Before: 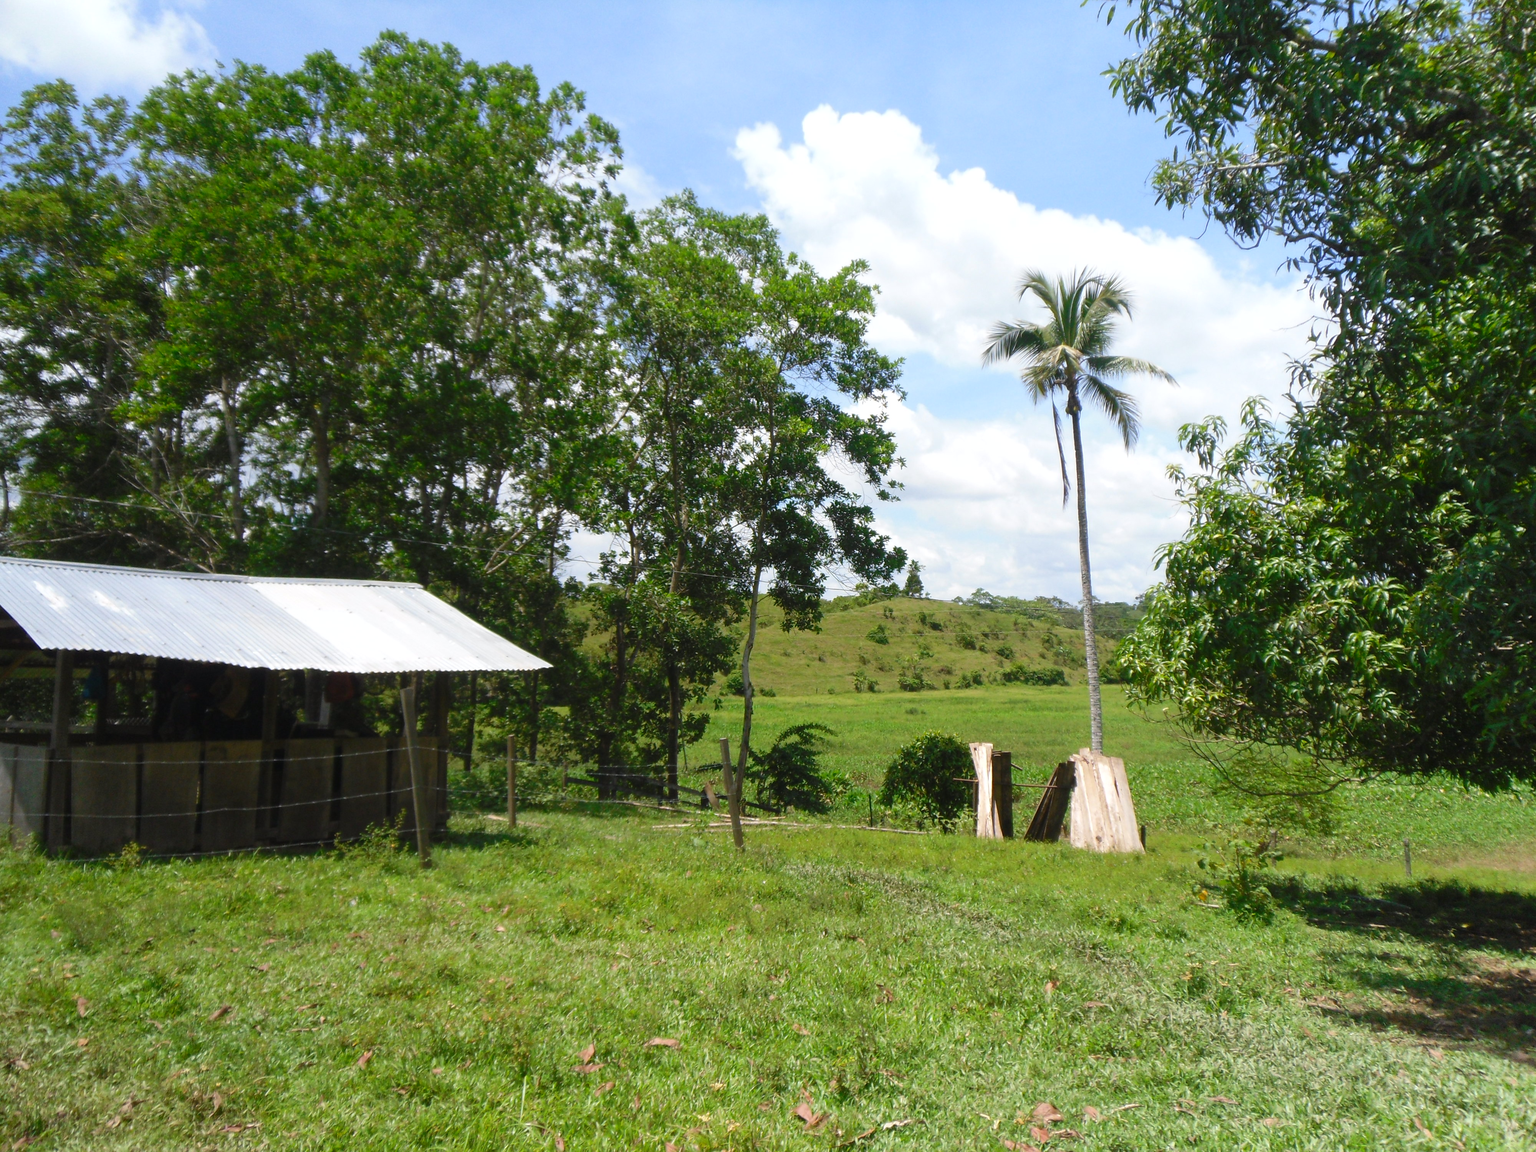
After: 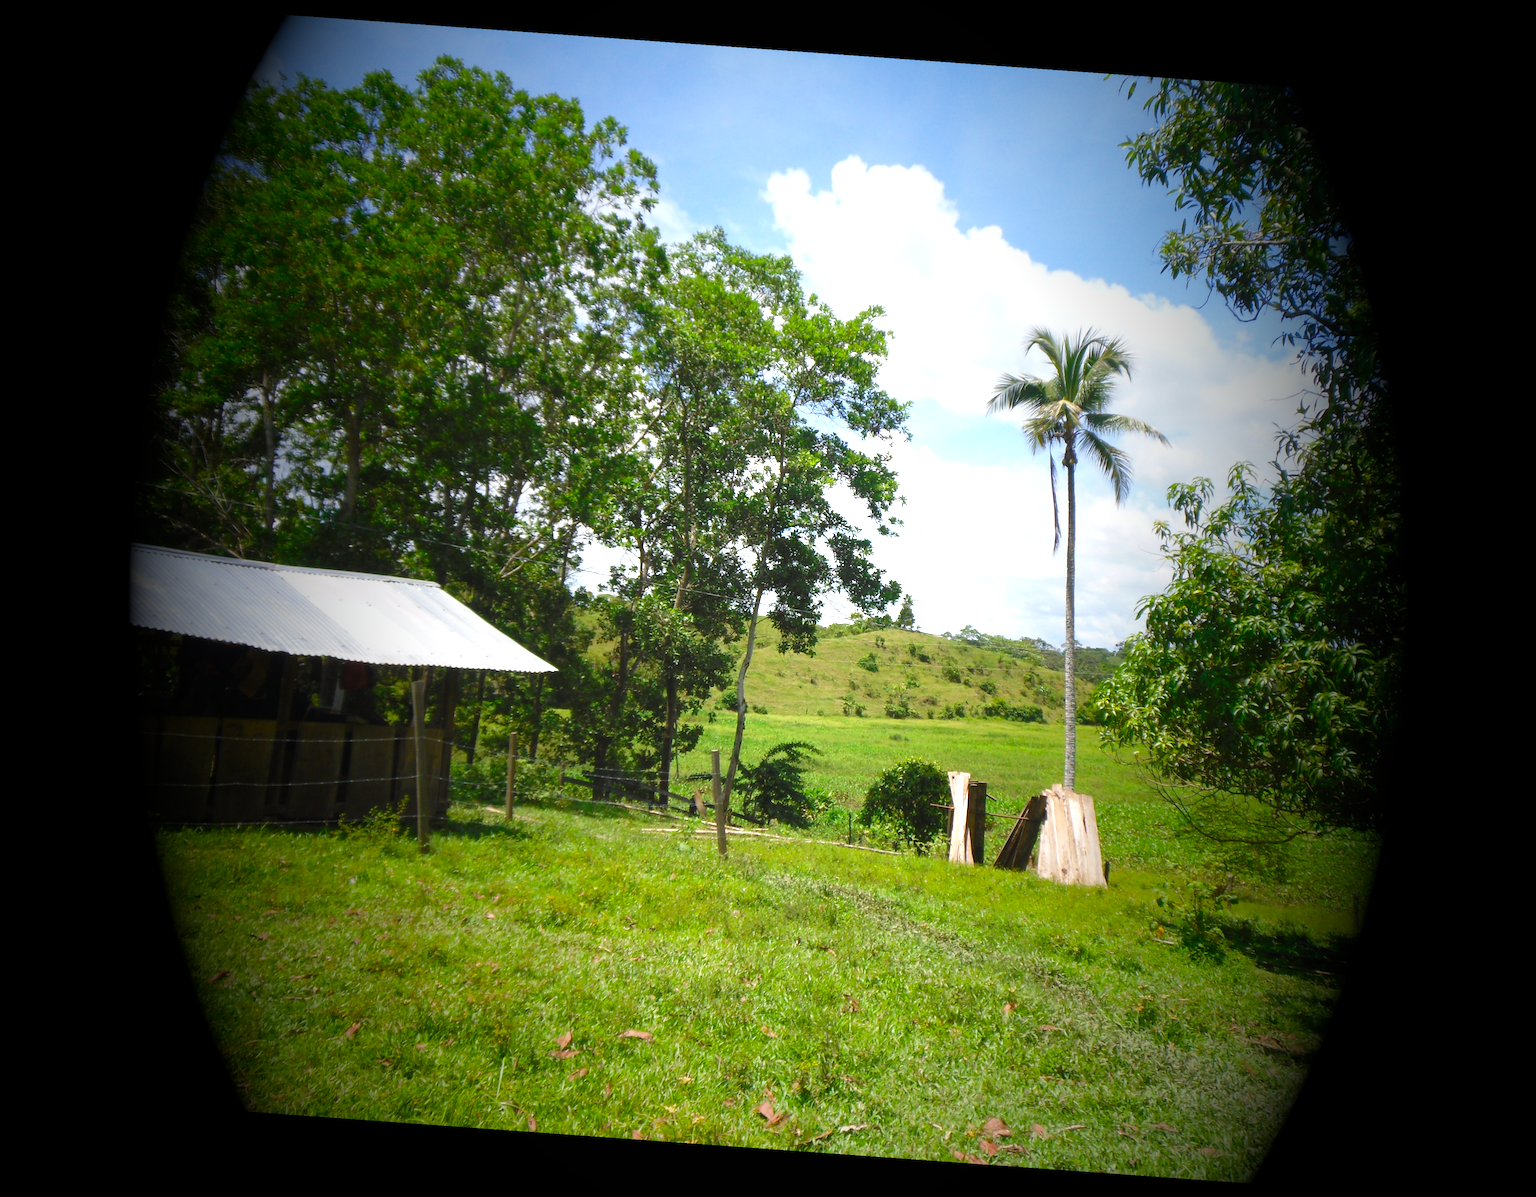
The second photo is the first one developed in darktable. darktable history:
exposure: black level correction 0, exposure 0.9 EV, compensate exposure bias true, compensate highlight preservation false
rotate and perspective: rotation 4.1°, automatic cropping off
vignetting: fall-off start 15.9%, fall-off radius 100%, brightness -1, saturation 0.5, width/height ratio 0.719
